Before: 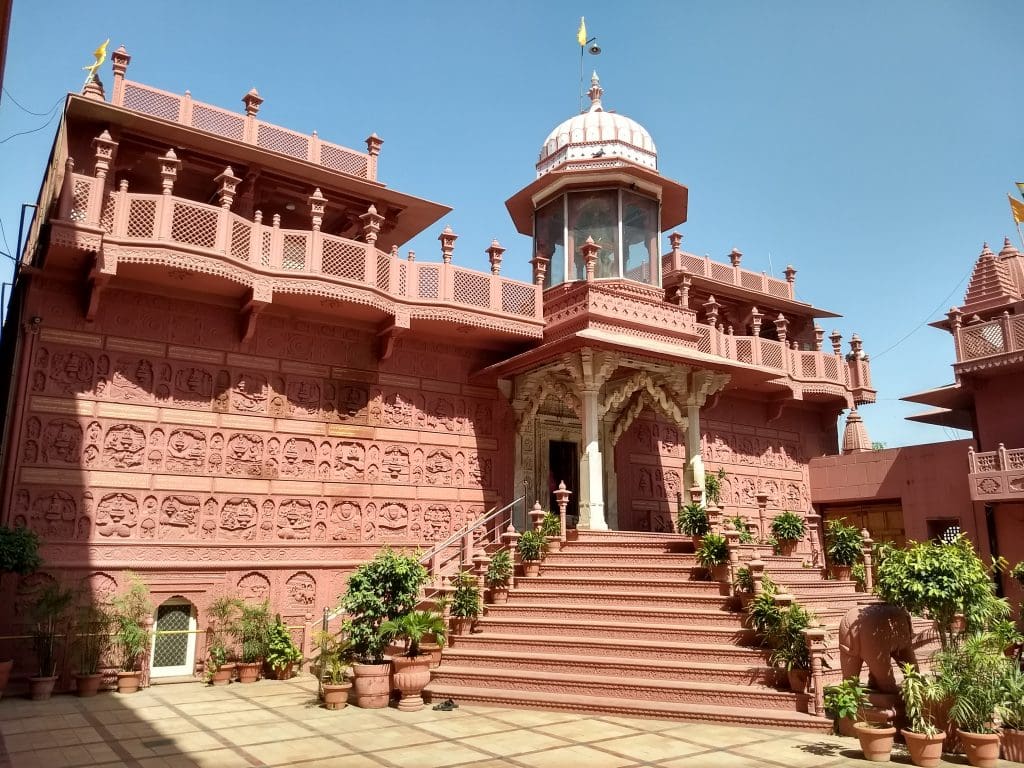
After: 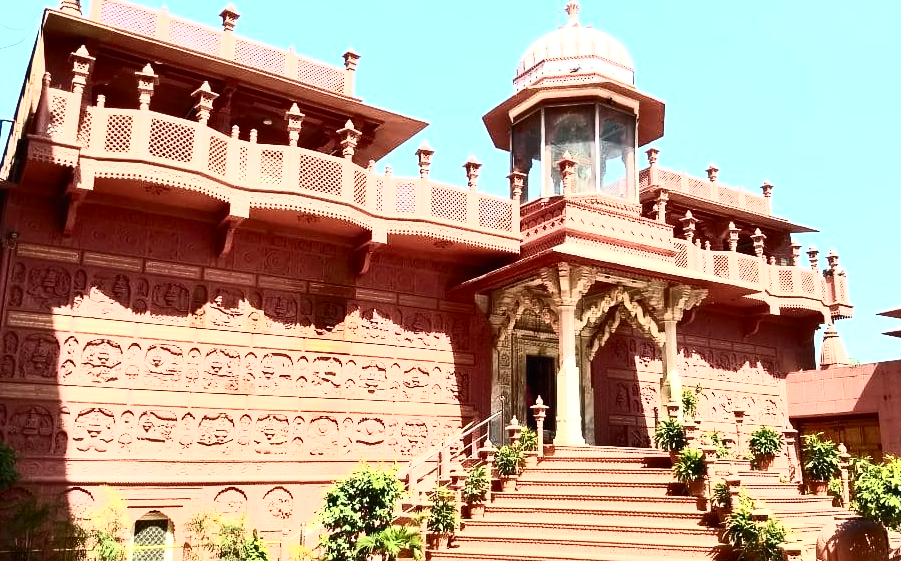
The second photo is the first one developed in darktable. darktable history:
crop and rotate: left 2.309%, top 11.087%, right 9.68%, bottom 15.789%
exposure: exposure 0.61 EV, compensate exposure bias true, compensate highlight preservation false
contrast brightness saturation: contrast 0.617, brightness 0.326, saturation 0.139
